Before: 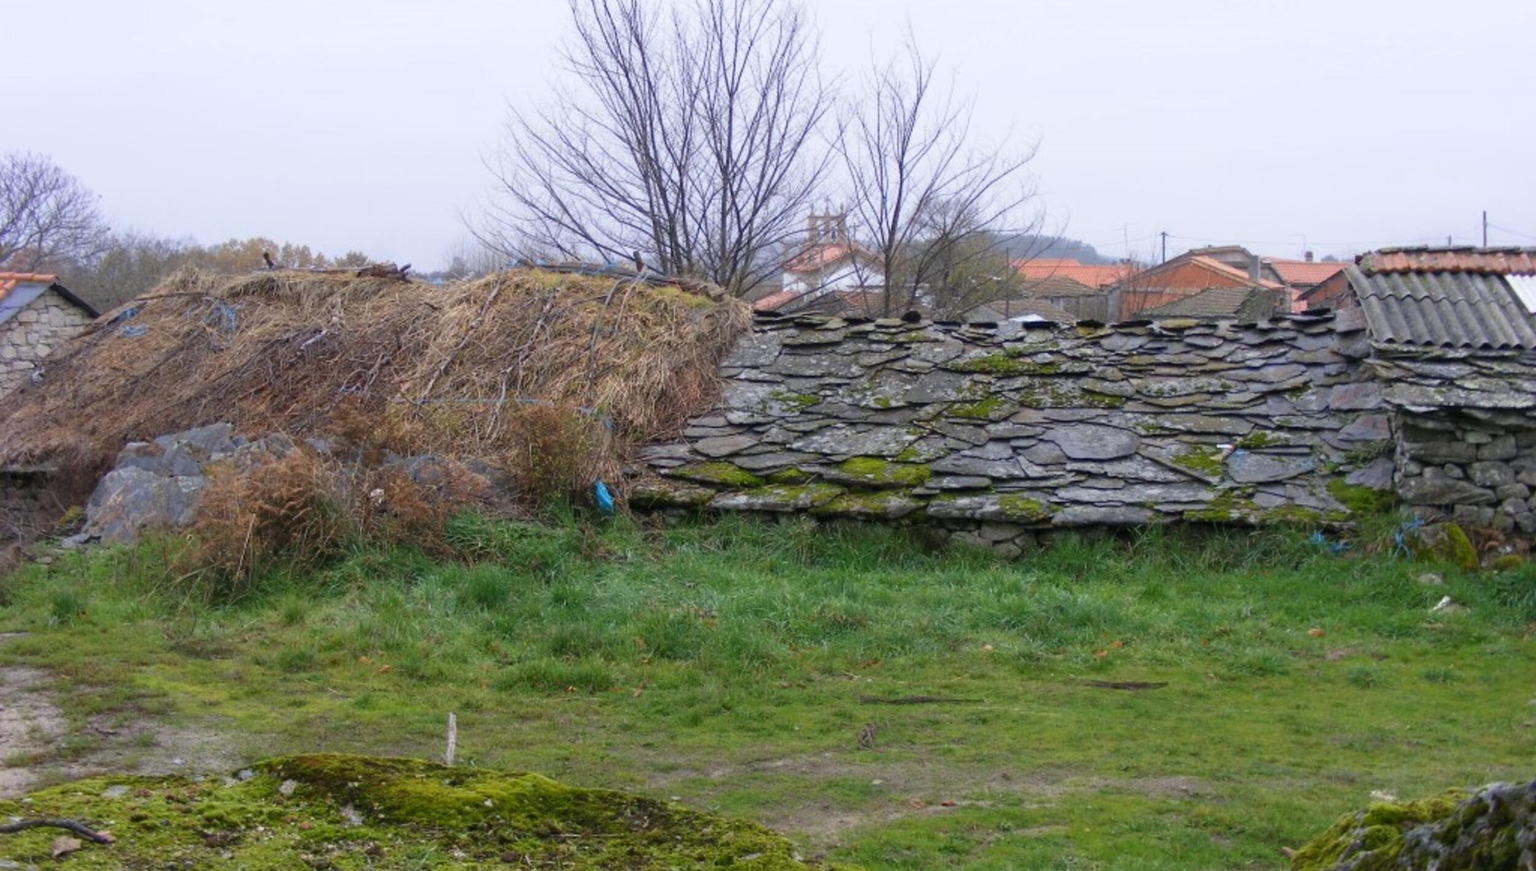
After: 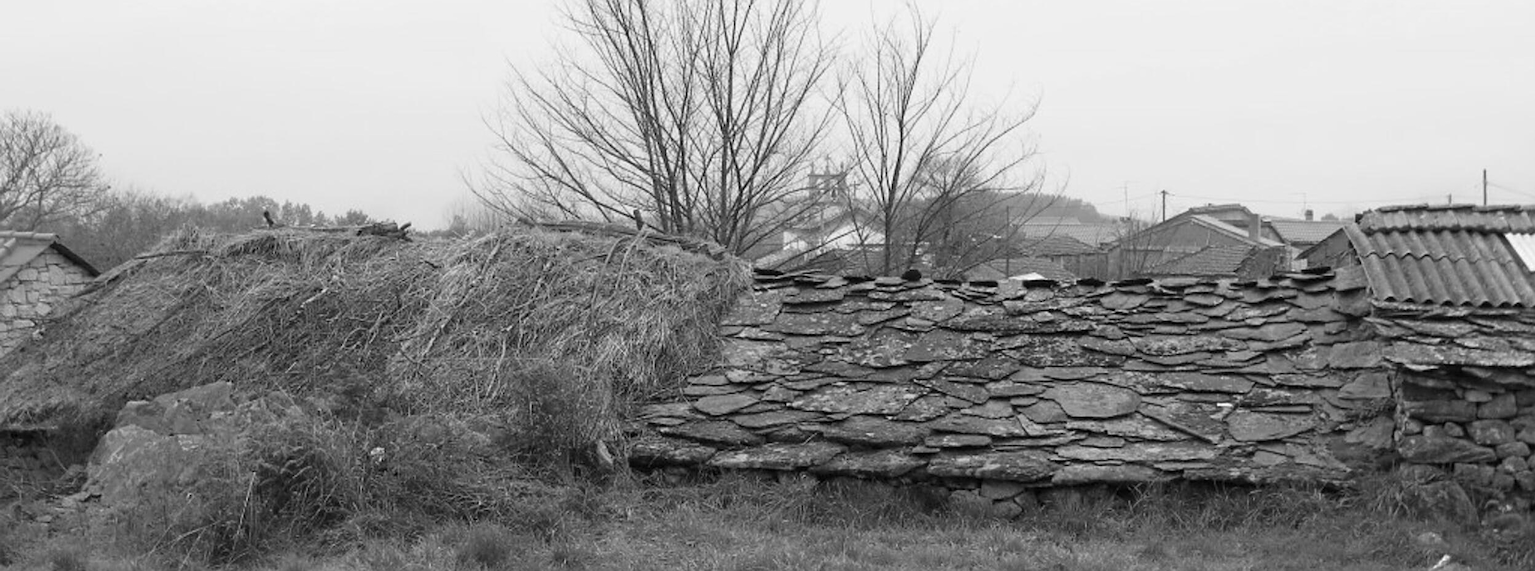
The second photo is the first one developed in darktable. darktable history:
monochrome: on, module defaults
crop and rotate: top 4.848%, bottom 29.503%
sharpen: on, module defaults
